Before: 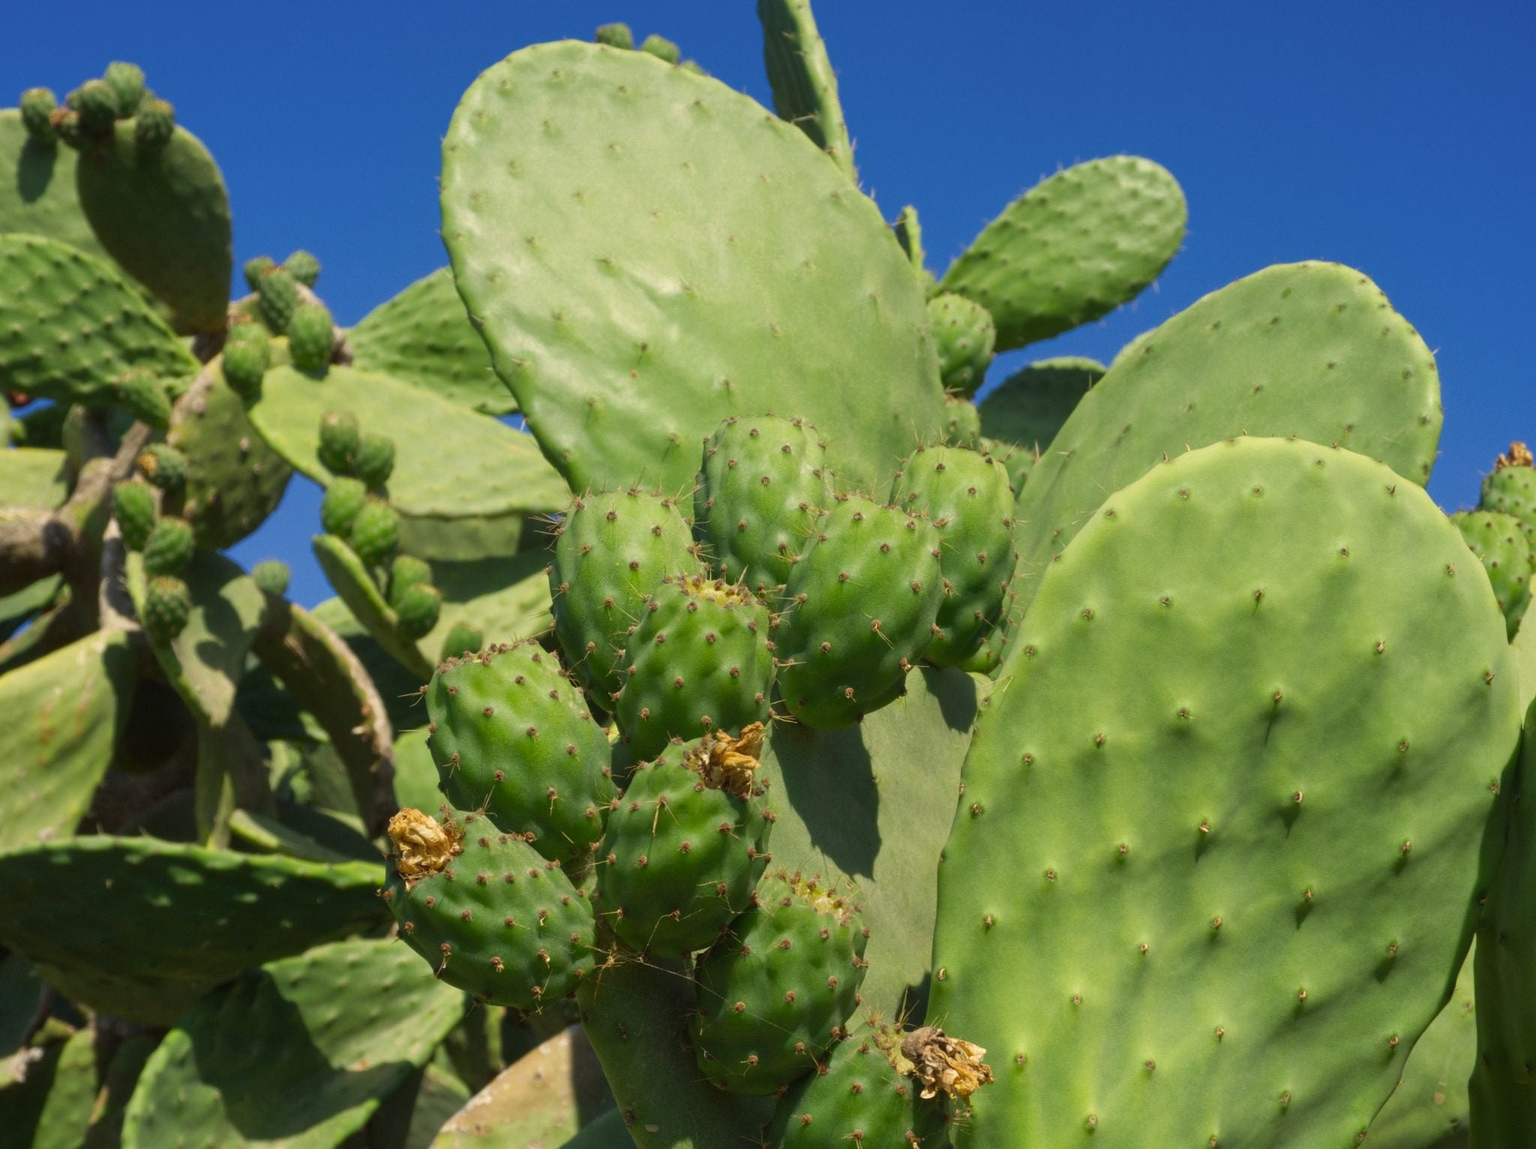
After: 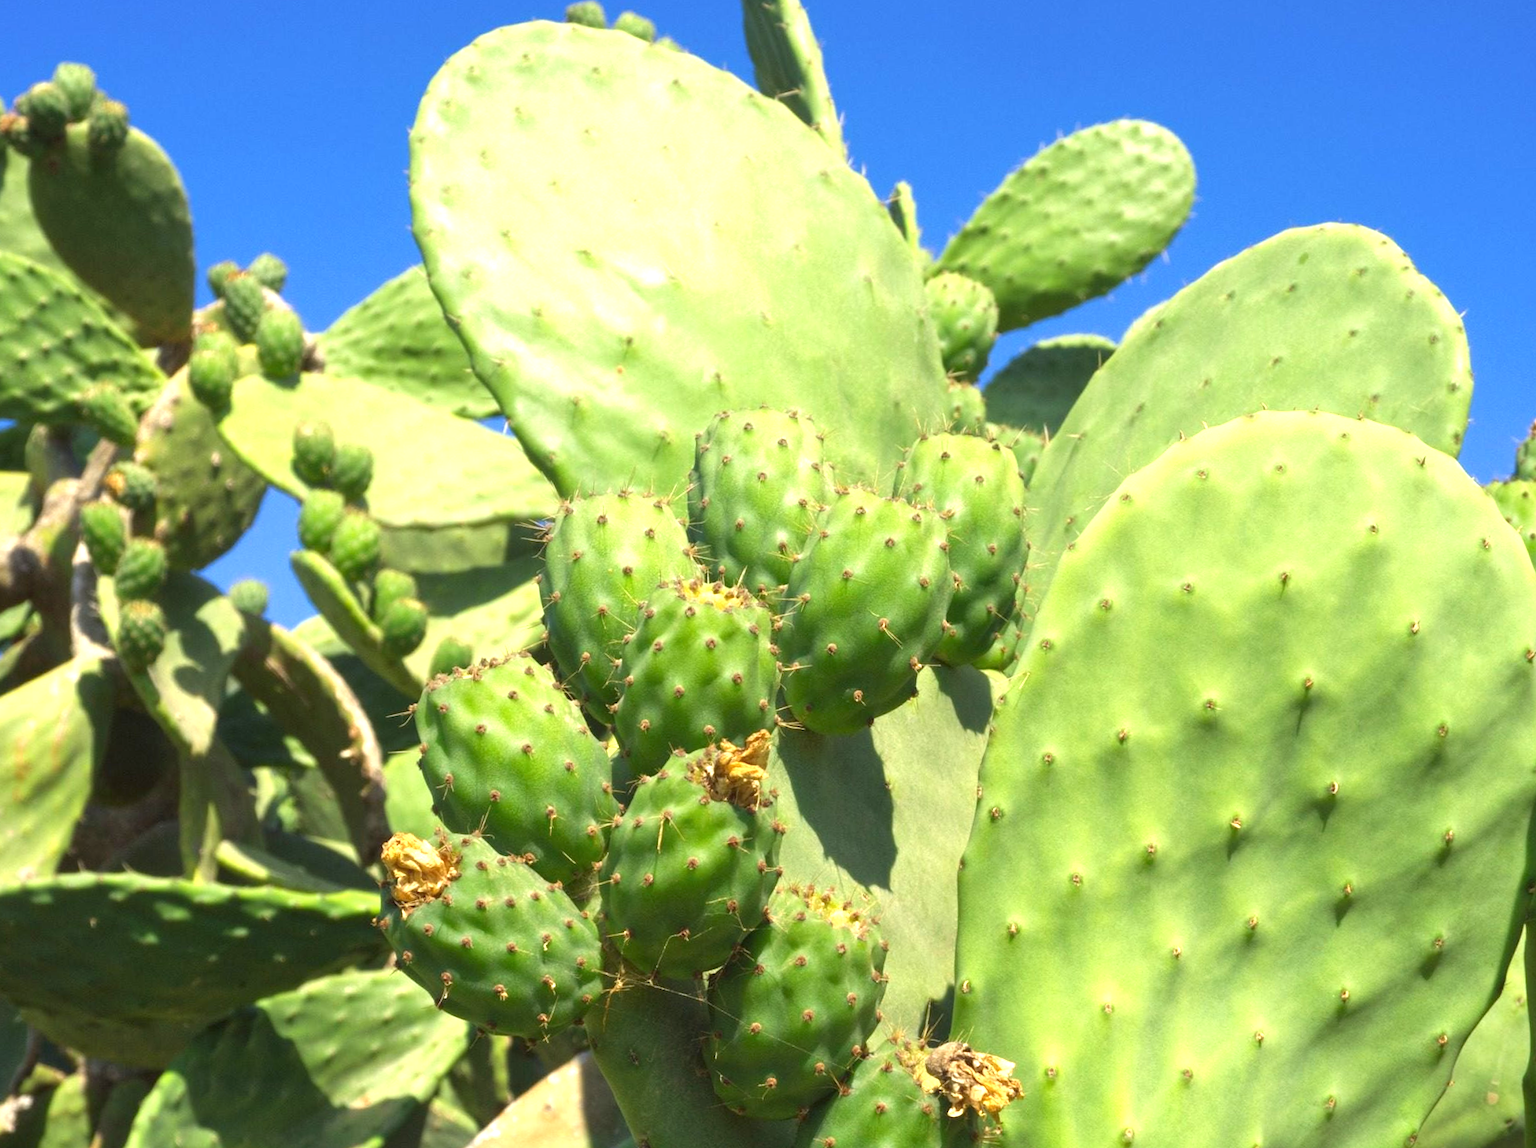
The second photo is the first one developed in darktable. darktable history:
rotate and perspective: rotation -2.12°, lens shift (vertical) 0.009, lens shift (horizontal) -0.008, automatic cropping original format, crop left 0.036, crop right 0.964, crop top 0.05, crop bottom 0.959
exposure: black level correction 0, exposure 1.2 EV, compensate exposure bias true, compensate highlight preservation false
